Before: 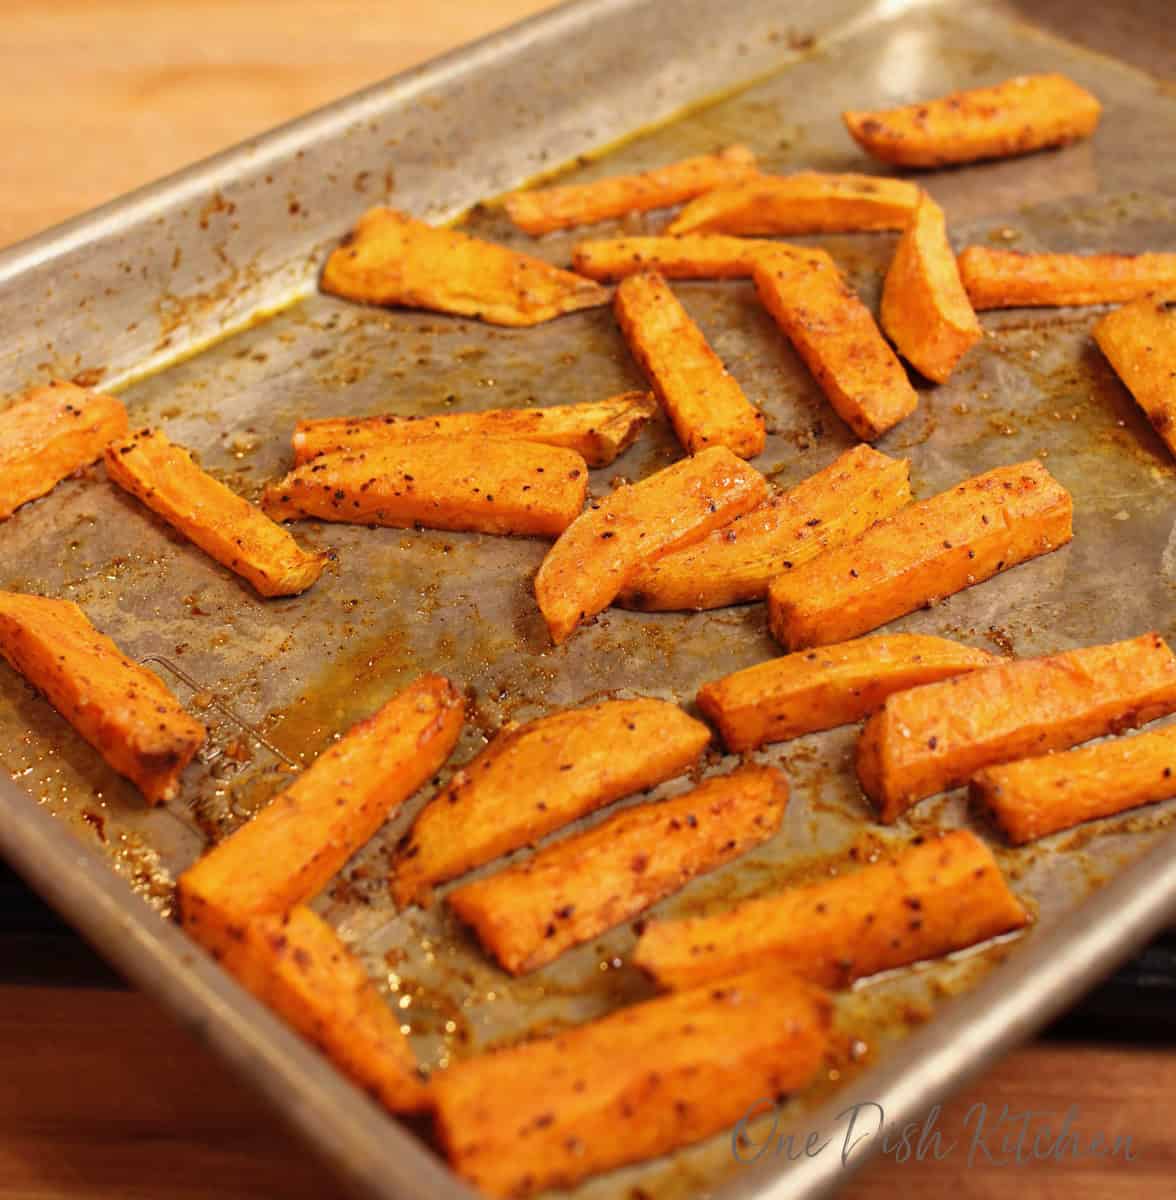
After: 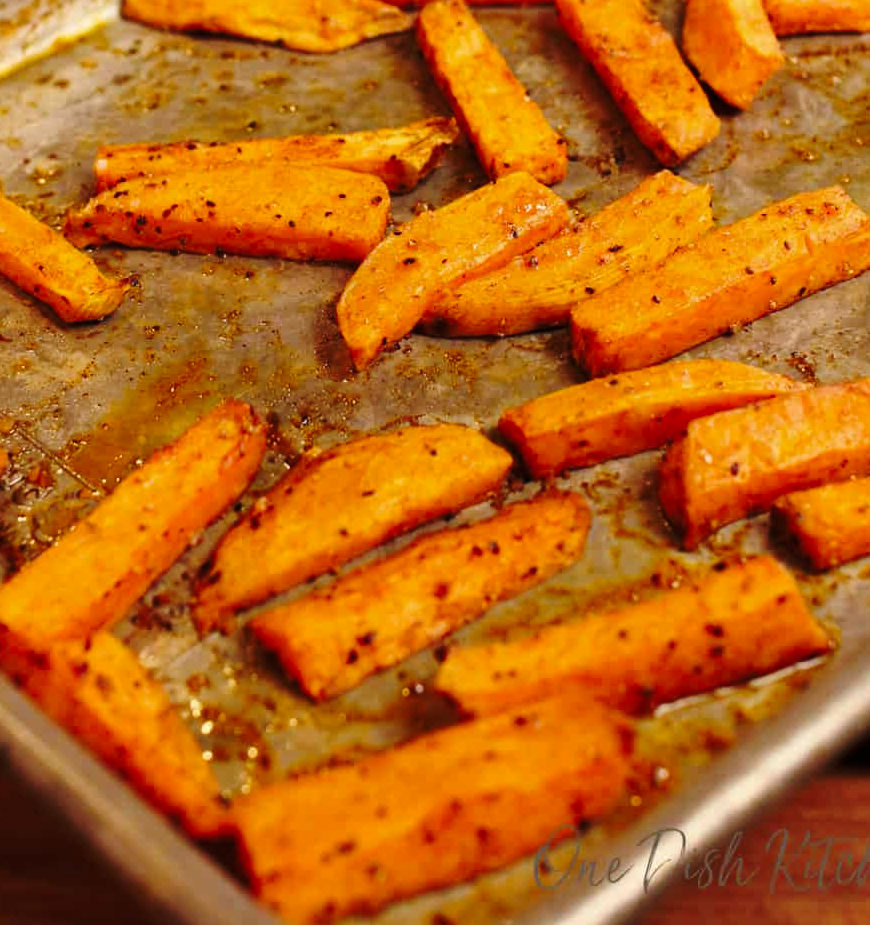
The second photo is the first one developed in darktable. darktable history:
crop: left 16.871%, top 22.857%, right 9.116%
tone equalizer: on, module defaults
base curve: curves: ch0 [(0, 0) (0.073, 0.04) (0.157, 0.139) (0.492, 0.492) (0.758, 0.758) (1, 1)], preserve colors none
